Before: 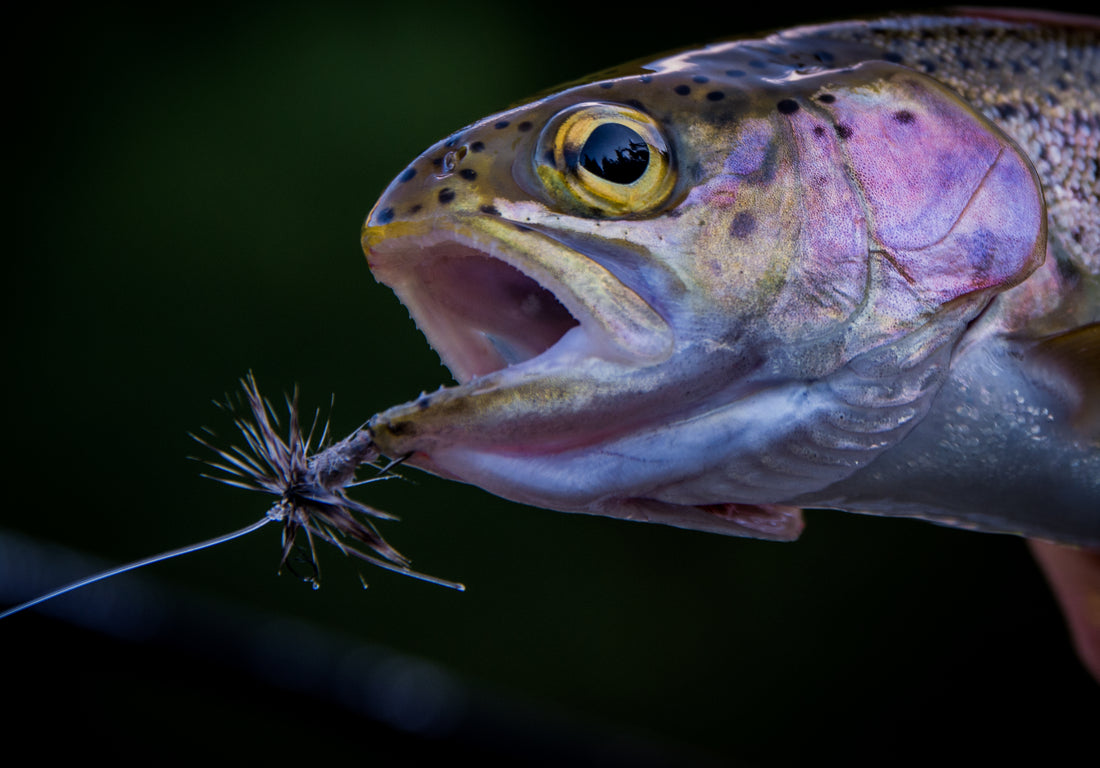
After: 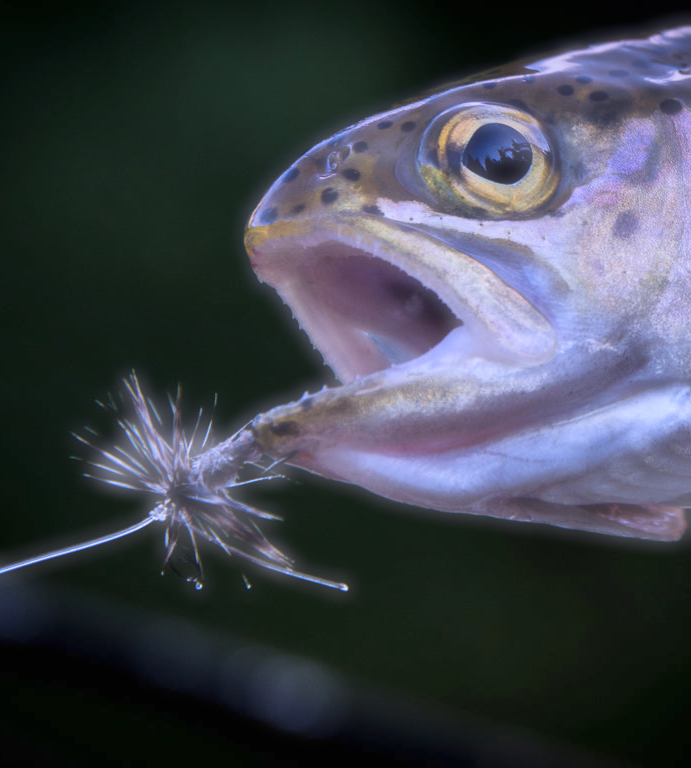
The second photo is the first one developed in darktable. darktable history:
graduated density: hue 238.83°, saturation 50%
crop: left 10.644%, right 26.528%
exposure: black level correction 0, exposure 1.1 EV, compensate highlight preservation false
haze removal: strength -0.9, distance 0.225, compatibility mode true, adaptive false
